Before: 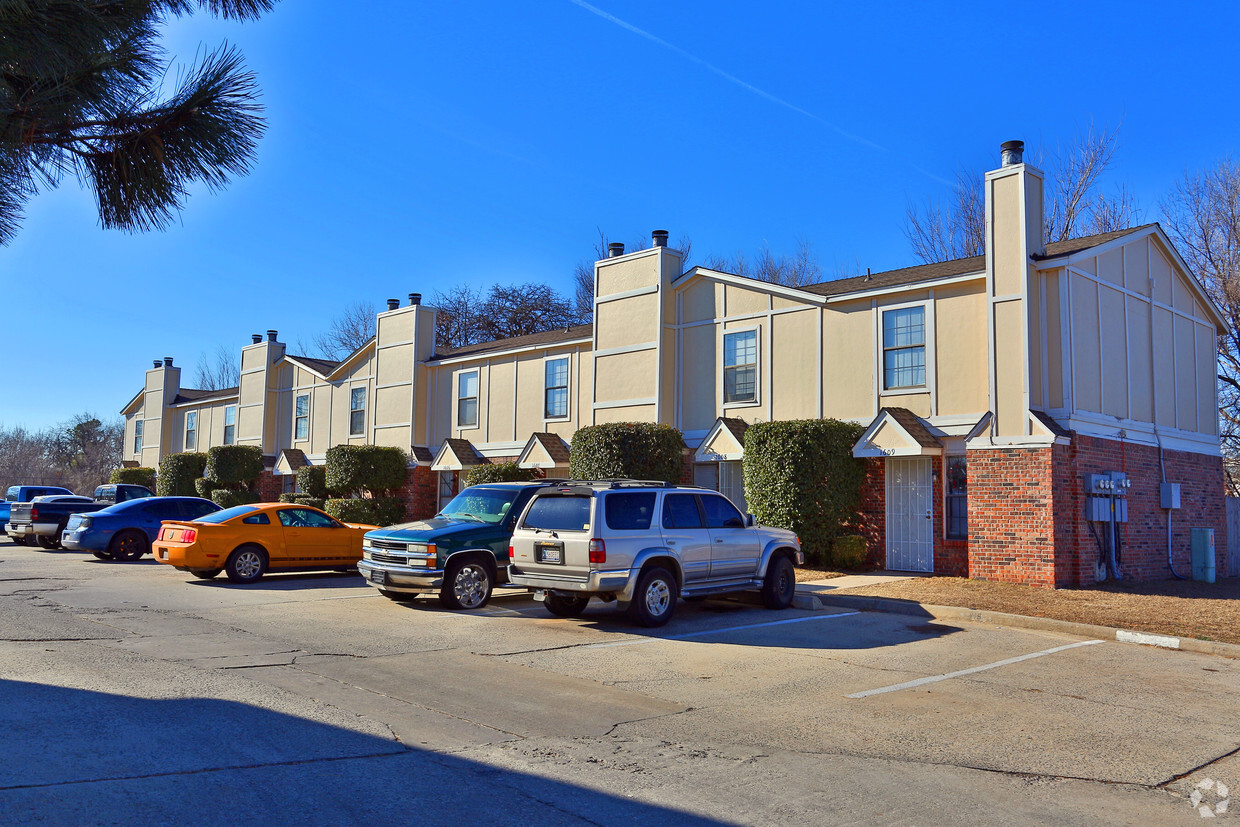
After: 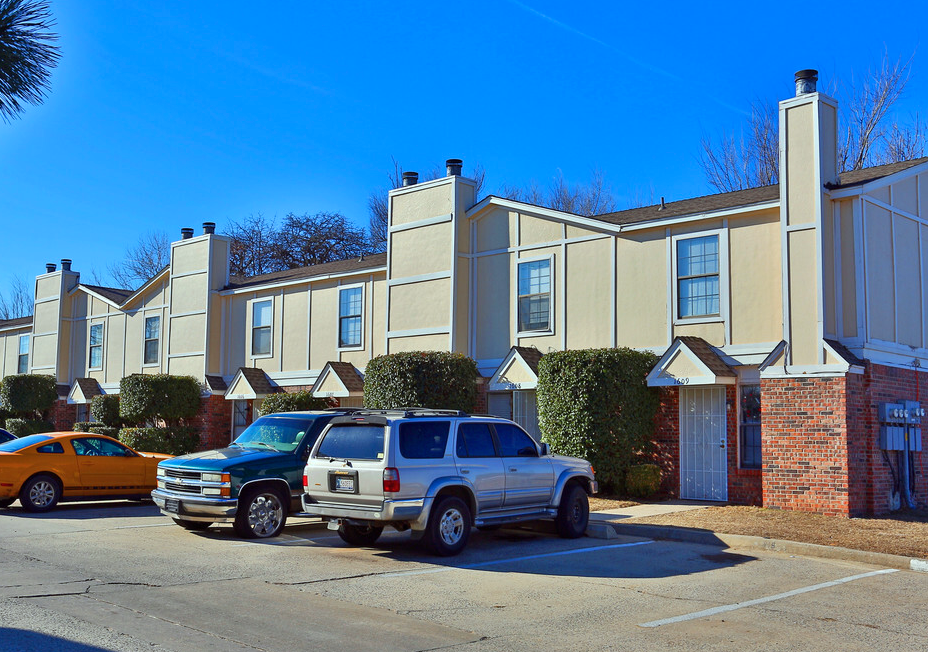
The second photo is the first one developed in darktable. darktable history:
crop: left 16.681%, top 8.627%, right 8.447%, bottom 12.414%
color calibration: illuminant Planckian (black body), adaptation linear Bradford (ICC v4), x 0.365, y 0.367, temperature 4416.43 K
